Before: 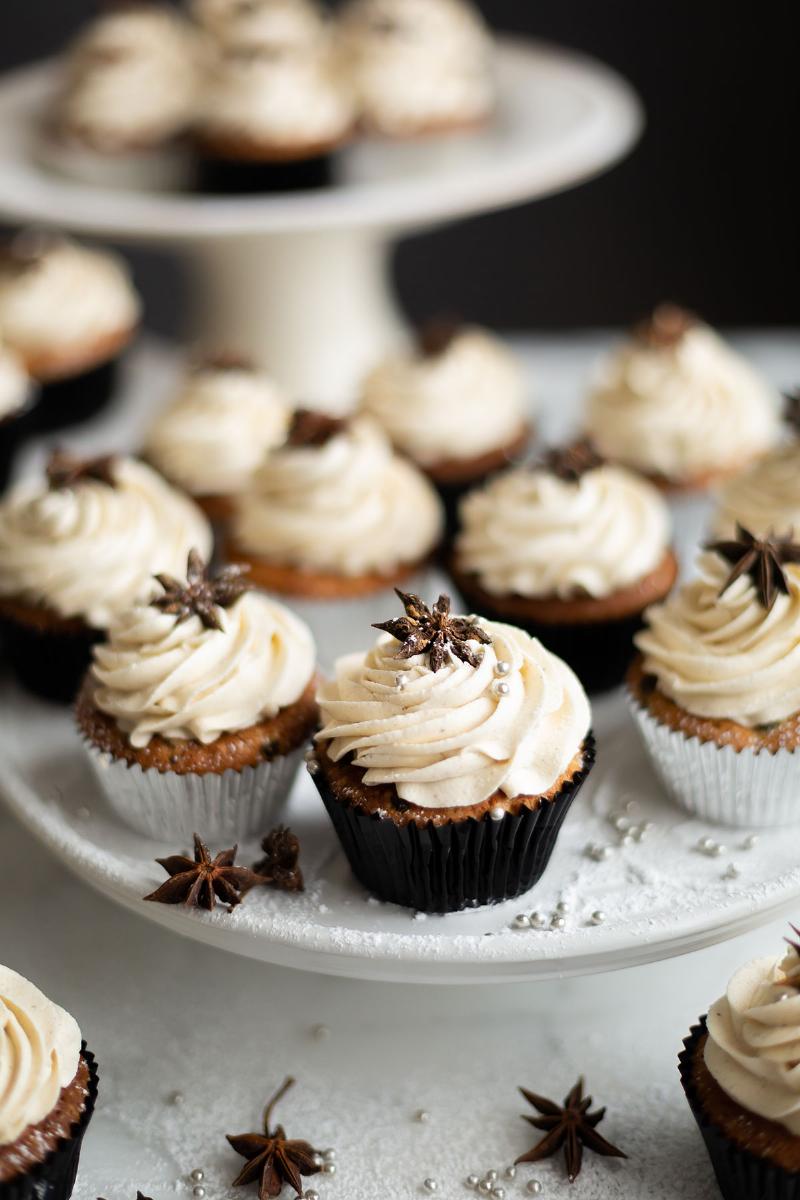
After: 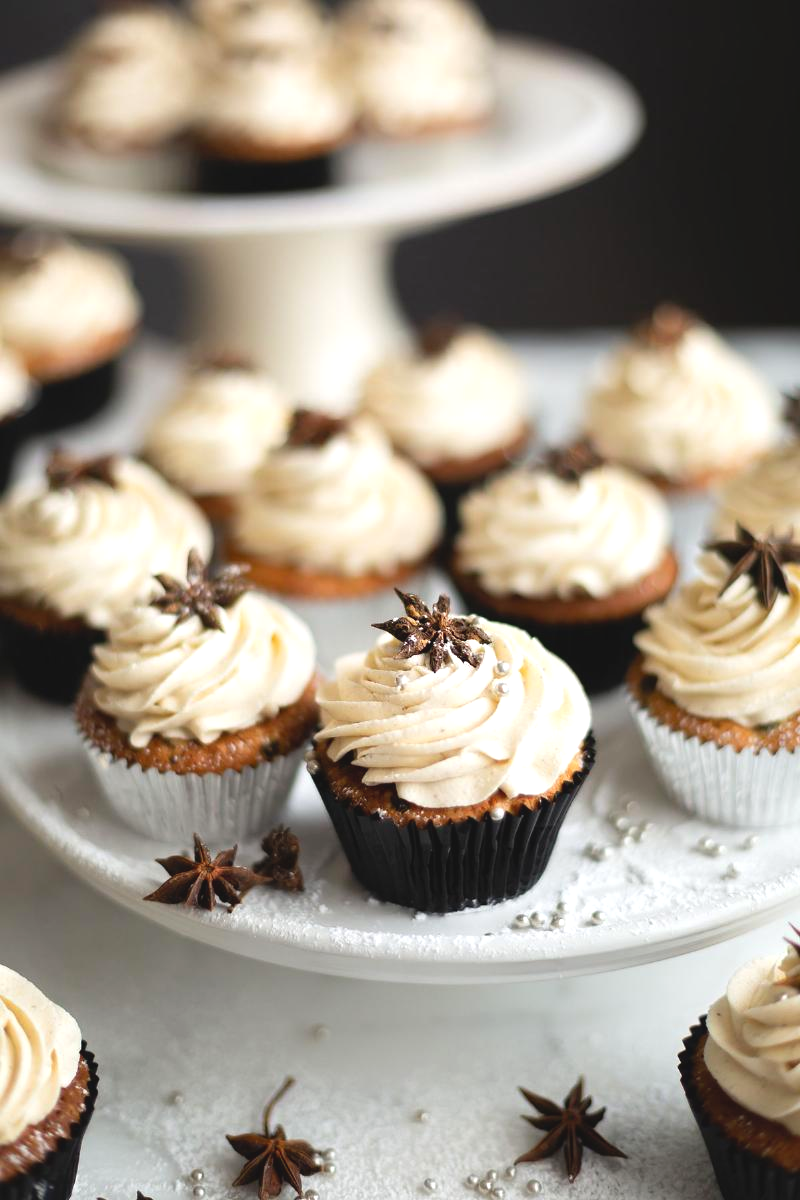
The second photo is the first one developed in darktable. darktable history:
contrast brightness saturation: contrast -0.11
exposure: black level correction 0, exposure 0.5 EV, compensate highlight preservation false
